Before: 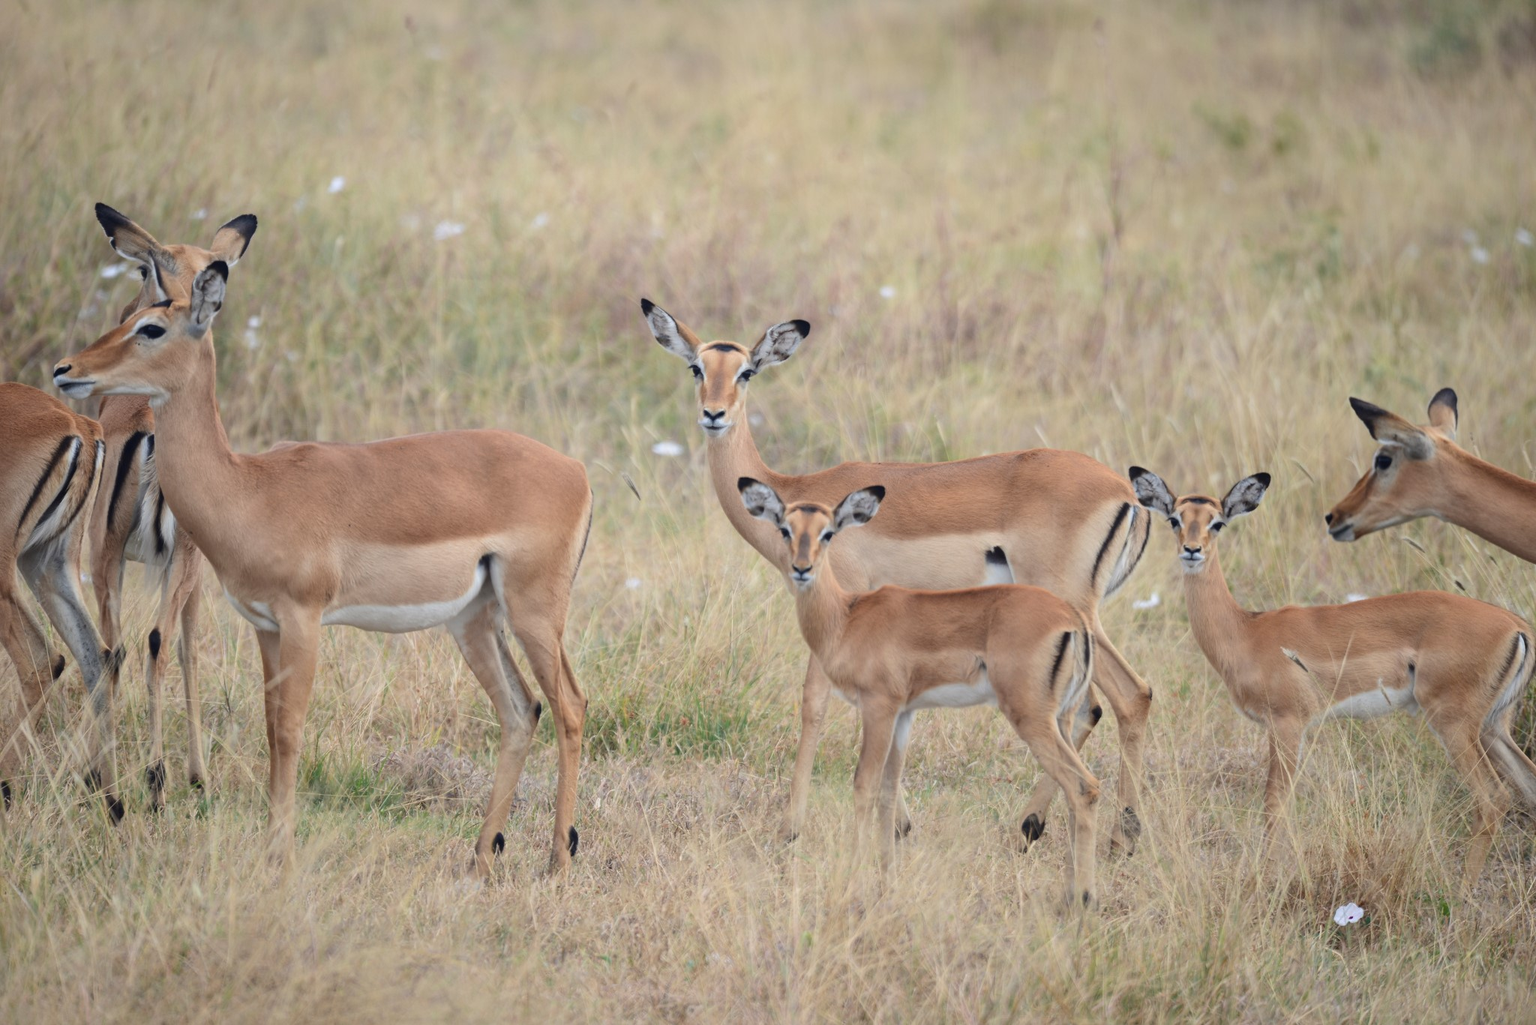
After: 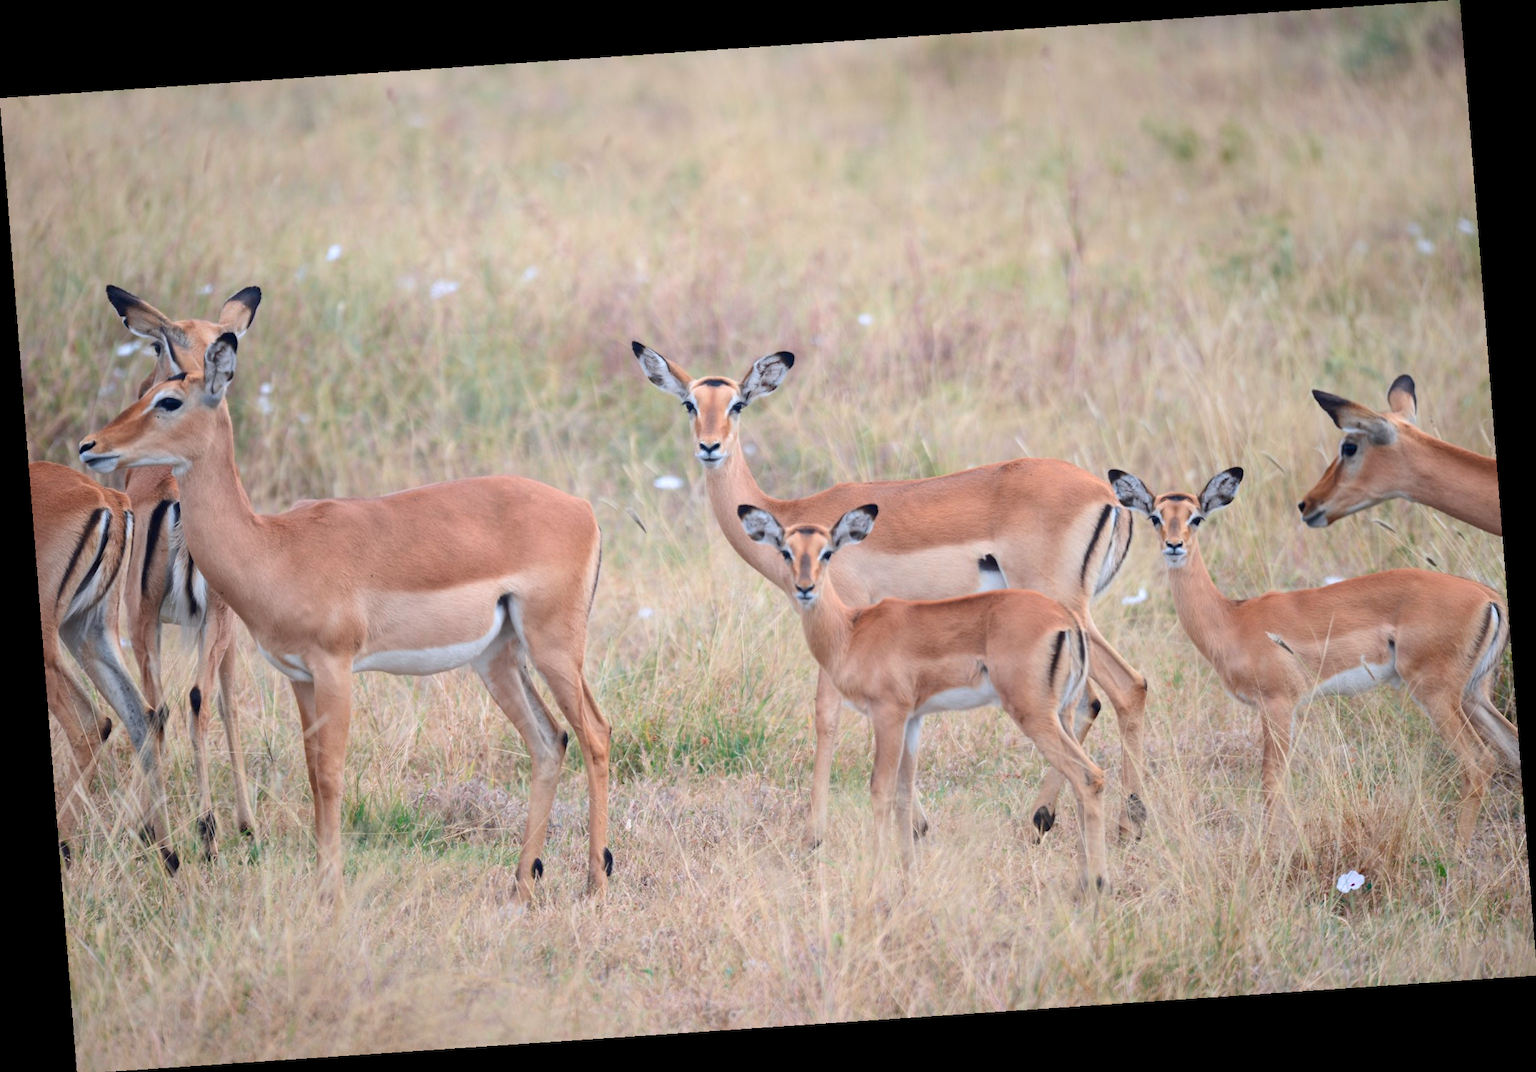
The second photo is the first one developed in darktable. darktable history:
rotate and perspective: rotation -4.2°, shear 0.006, automatic cropping off
shadows and highlights: shadows 43.06, highlights 6.94
color calibration: illuminant as shot in camera, x 0.358, y 0.373, temperature 4628.91 K
exposure: exposure 0.2 EV, compensate highlight preservation false
